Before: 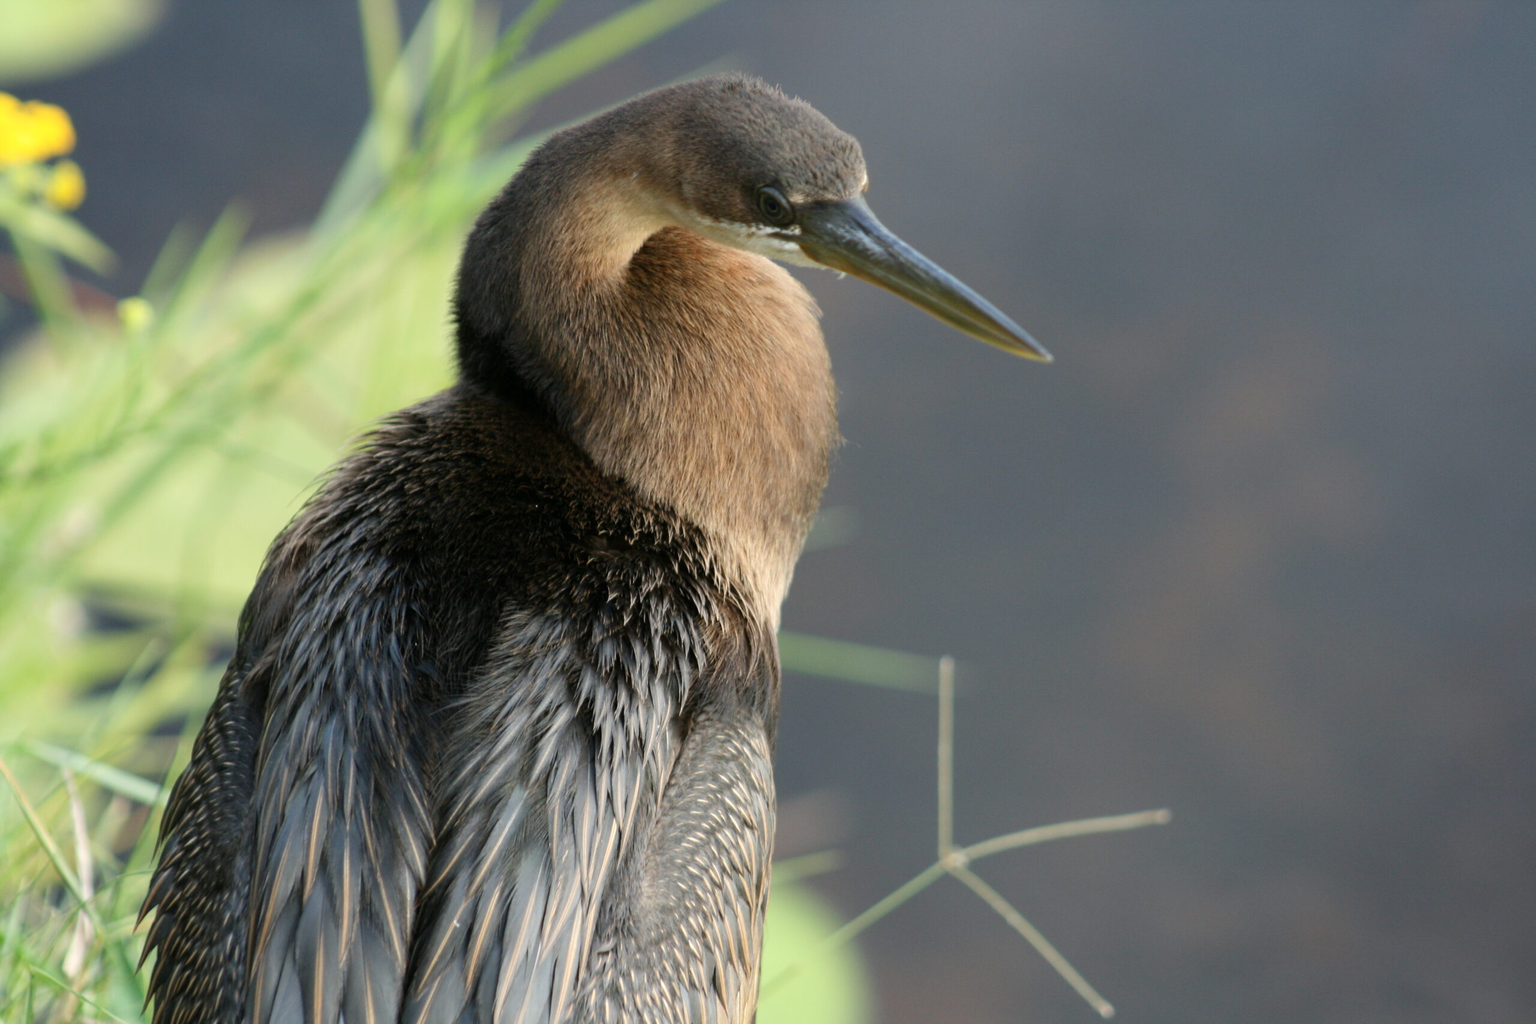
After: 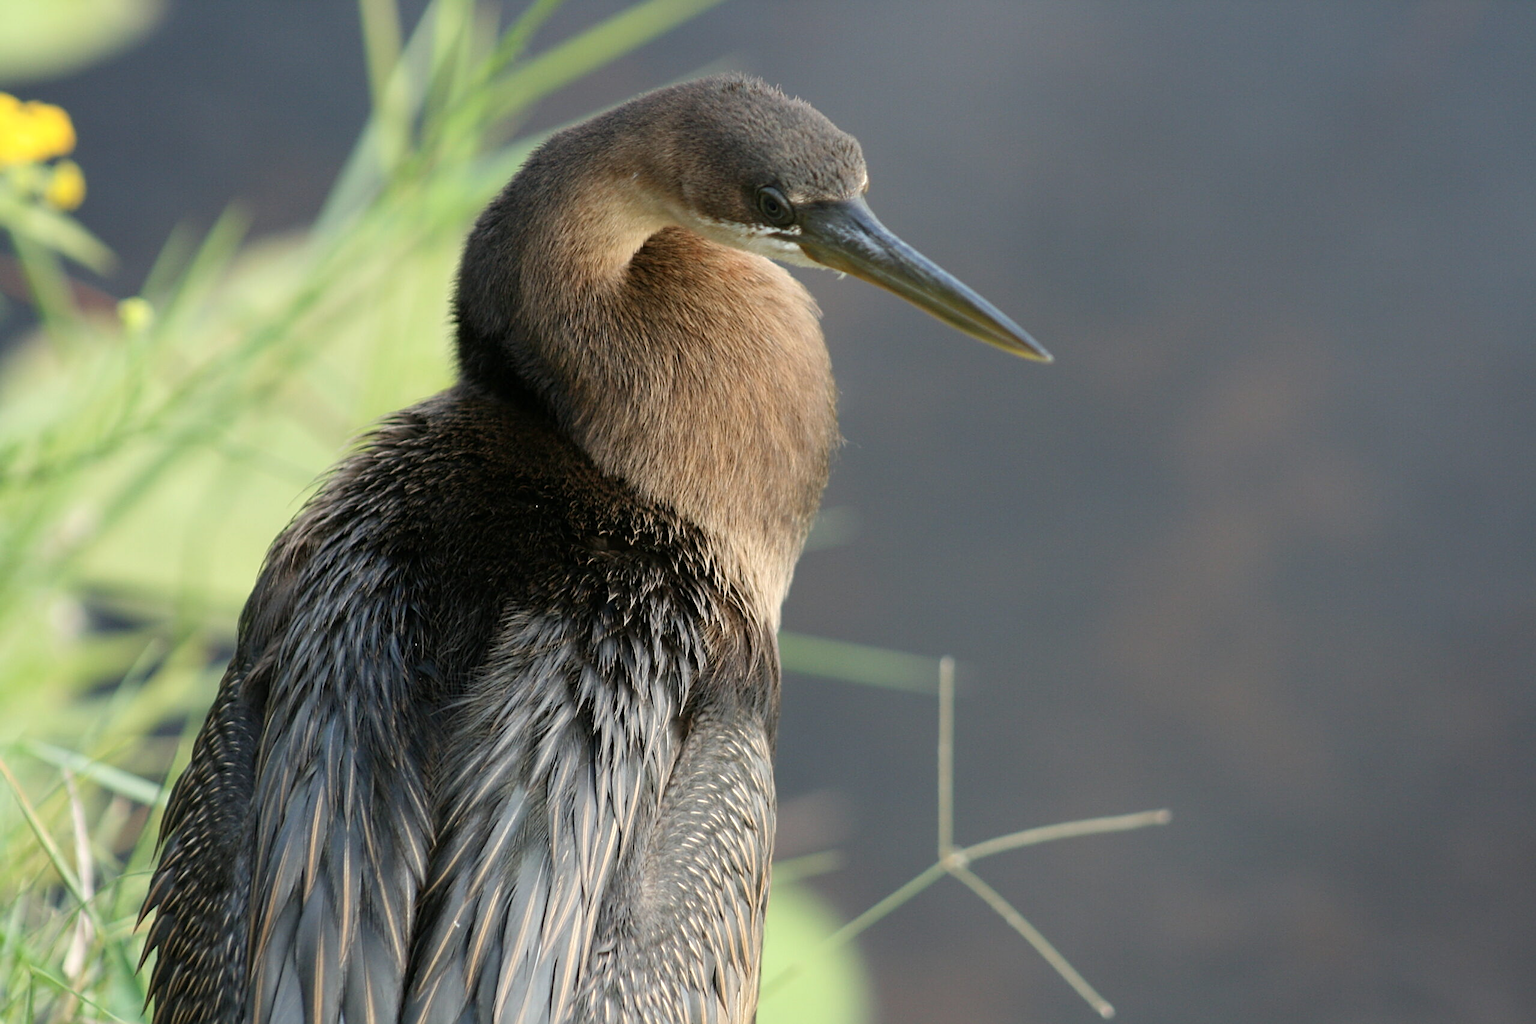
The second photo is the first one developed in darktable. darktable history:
contrast brightness saturation: saturation -0.05
sharpen: amount 0.55
